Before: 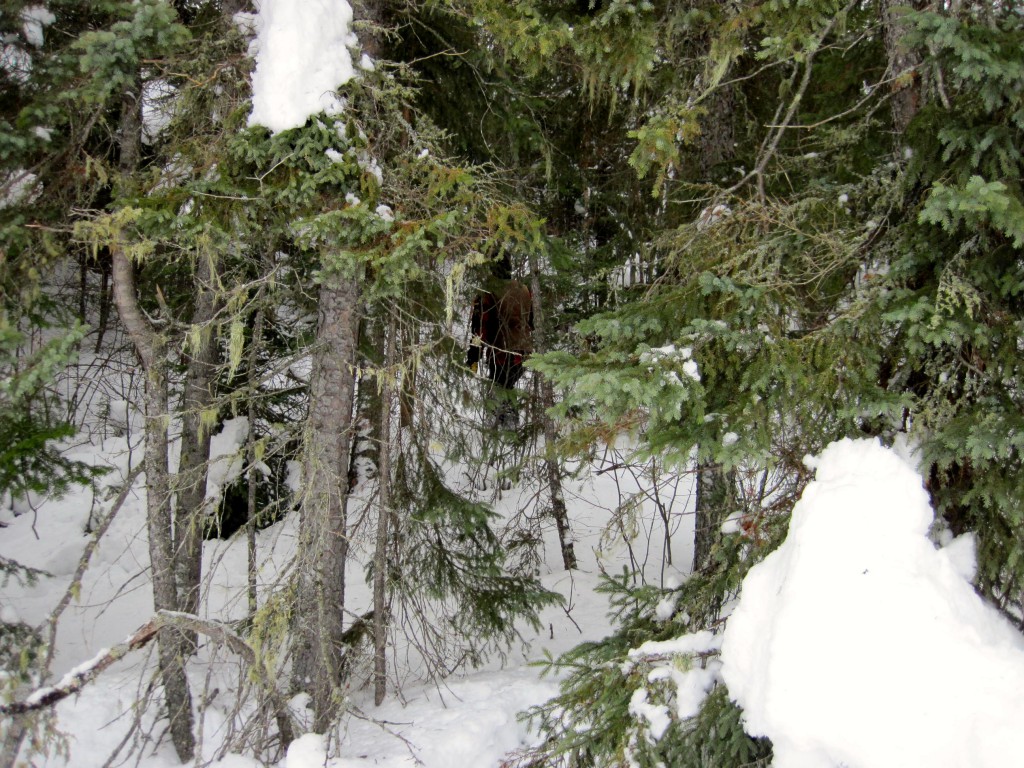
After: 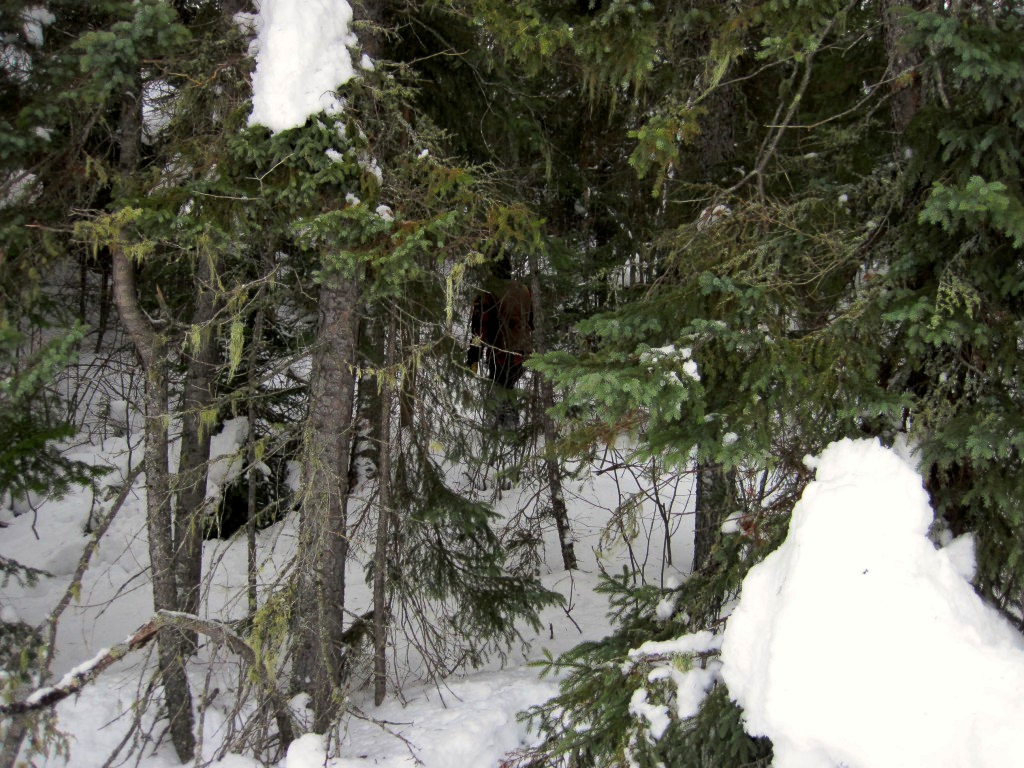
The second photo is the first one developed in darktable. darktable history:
tone curve: curves: ch0 [(0, 0) (0.536, 0.402) (1, 1)], preserve colors none
